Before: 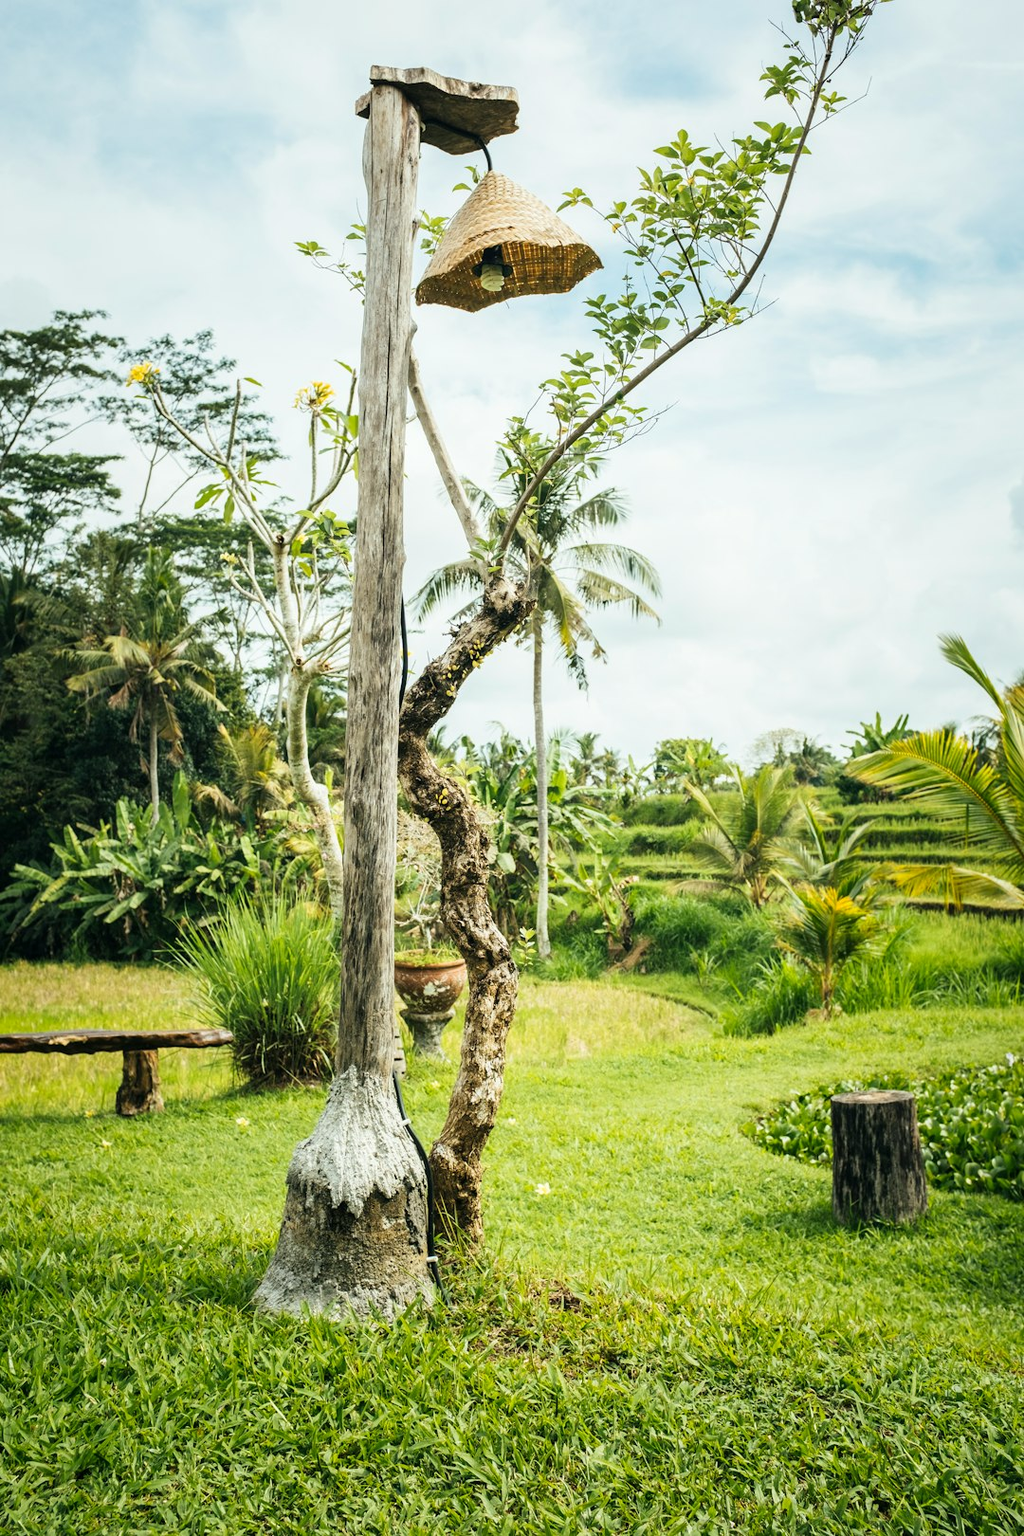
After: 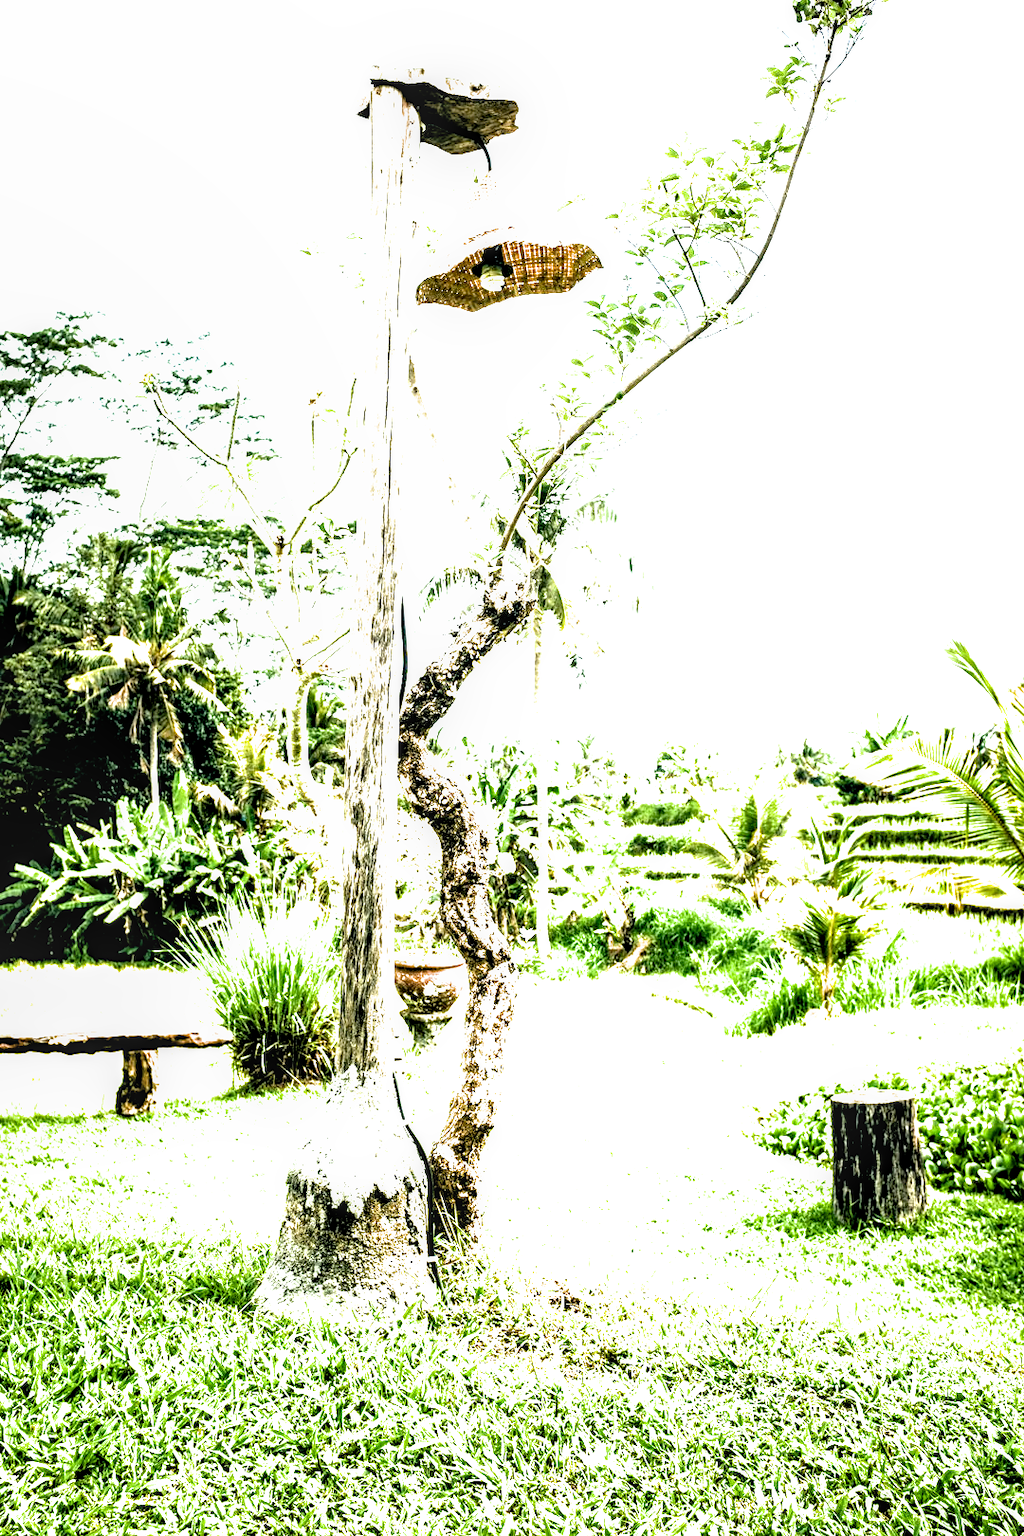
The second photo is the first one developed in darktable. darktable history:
filmic rgb: black relative exposure -8.31 EV, white relative exposure 2.2 EV, target white luminance 99.854%, hardness 7.06, latitude 74.6%, contrast 1.321, highlights saturation mix -1.64%, shadows ↔ highlights balance 30.01%
tone equalizer: -8 EV -0.778 EV, -7 EV -0.734 EV, -6 EV -0.574 EV, -5 EV -0.363 EV, -3 EV 0.402 EV, -2 EV 0.6 EV, -1 EV 0.678 EV, +0 EV 0.757 EV
local contrast: detail 144%
exposure: black level correction 0.011, exposure 1.079 EV, compensate highlight preservation false
